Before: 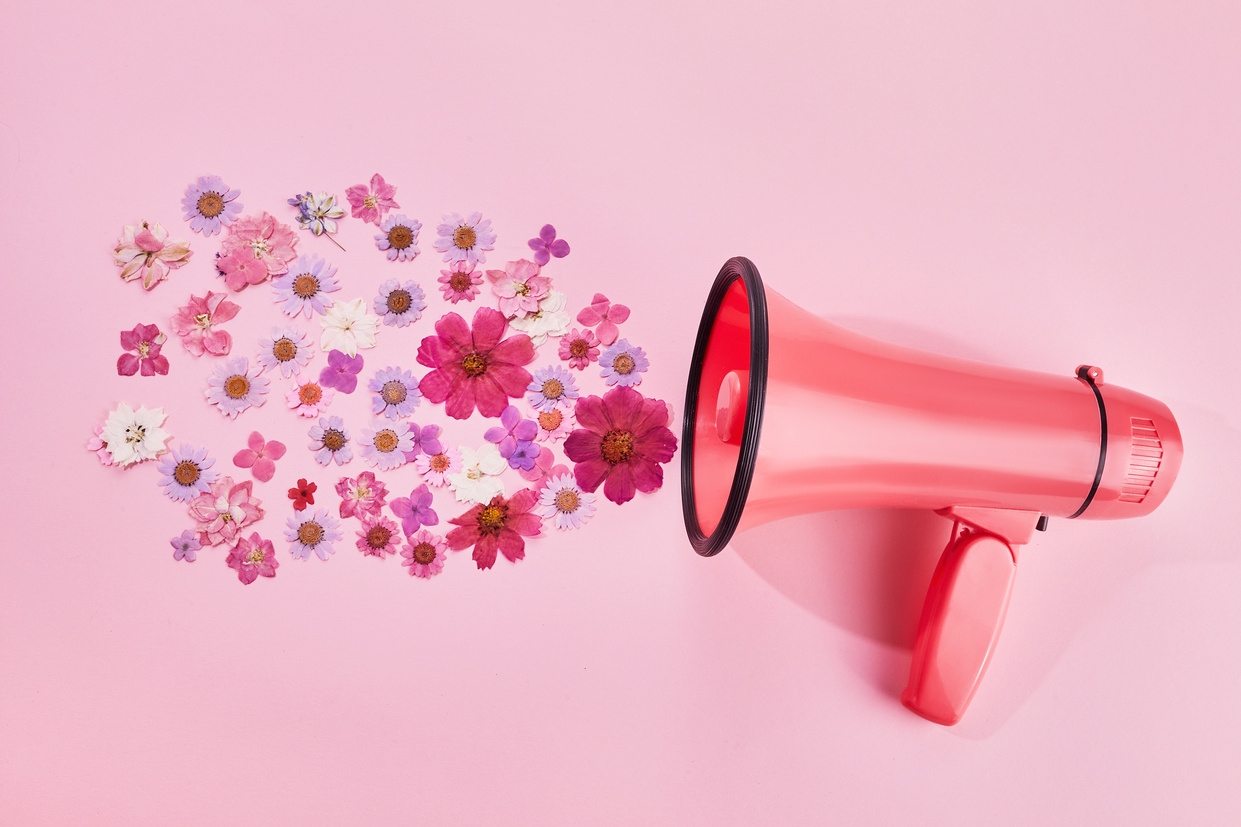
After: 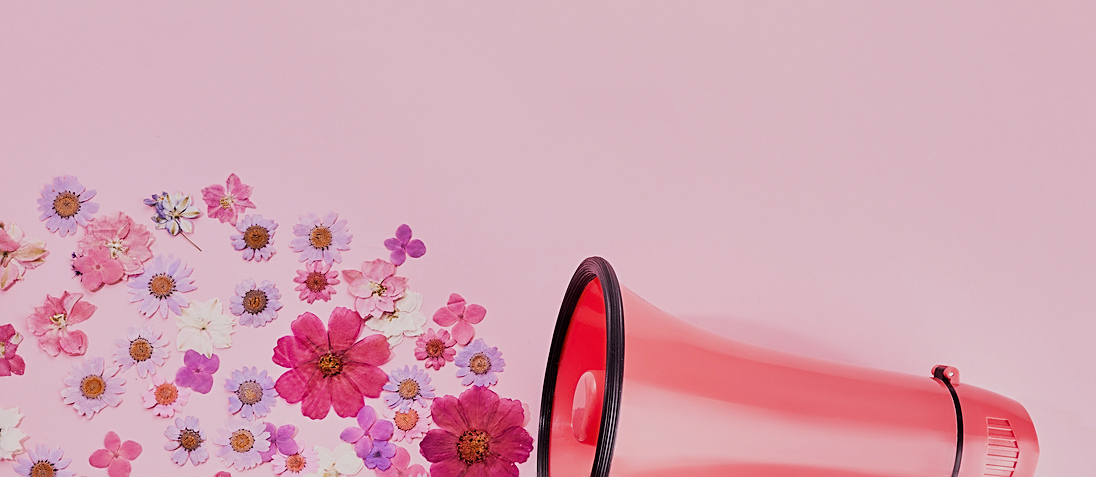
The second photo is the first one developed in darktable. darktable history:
crop and rotate: left 11.683%, bottom 42.298%
filmic rgb: black relative exposure -8 EV, white relative exposure 3.81 EV, hardness 4.38
sharpen: on, module defaults
